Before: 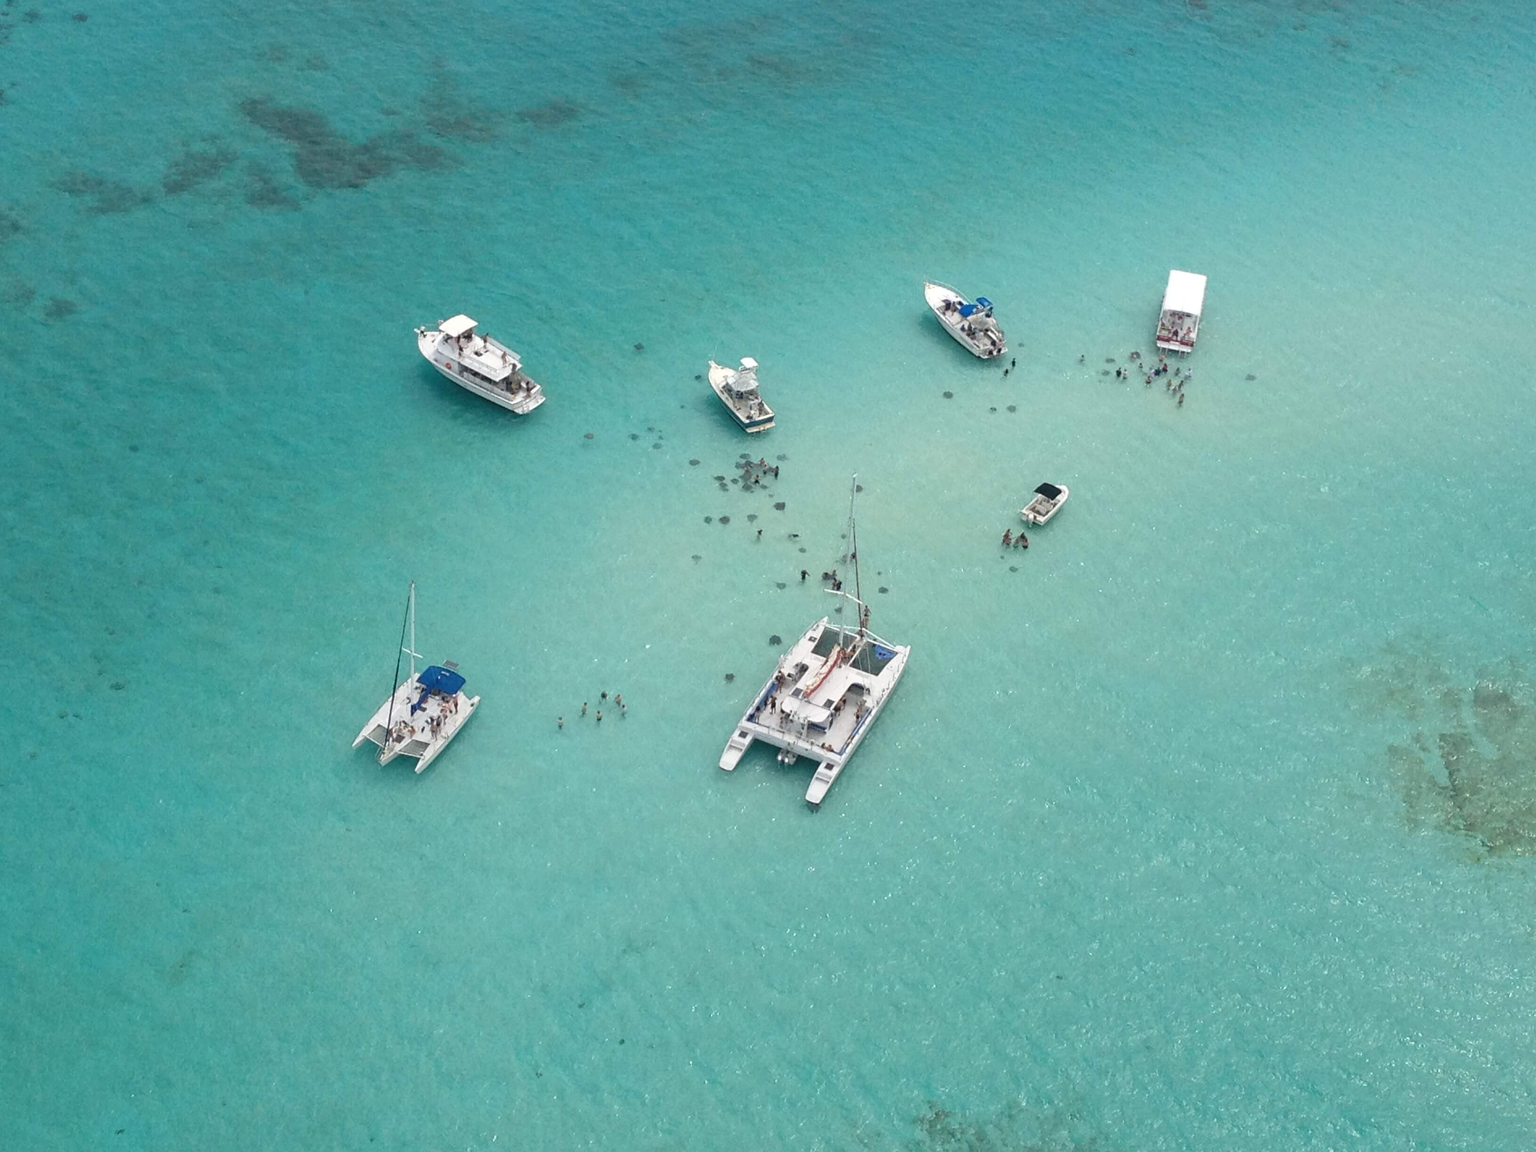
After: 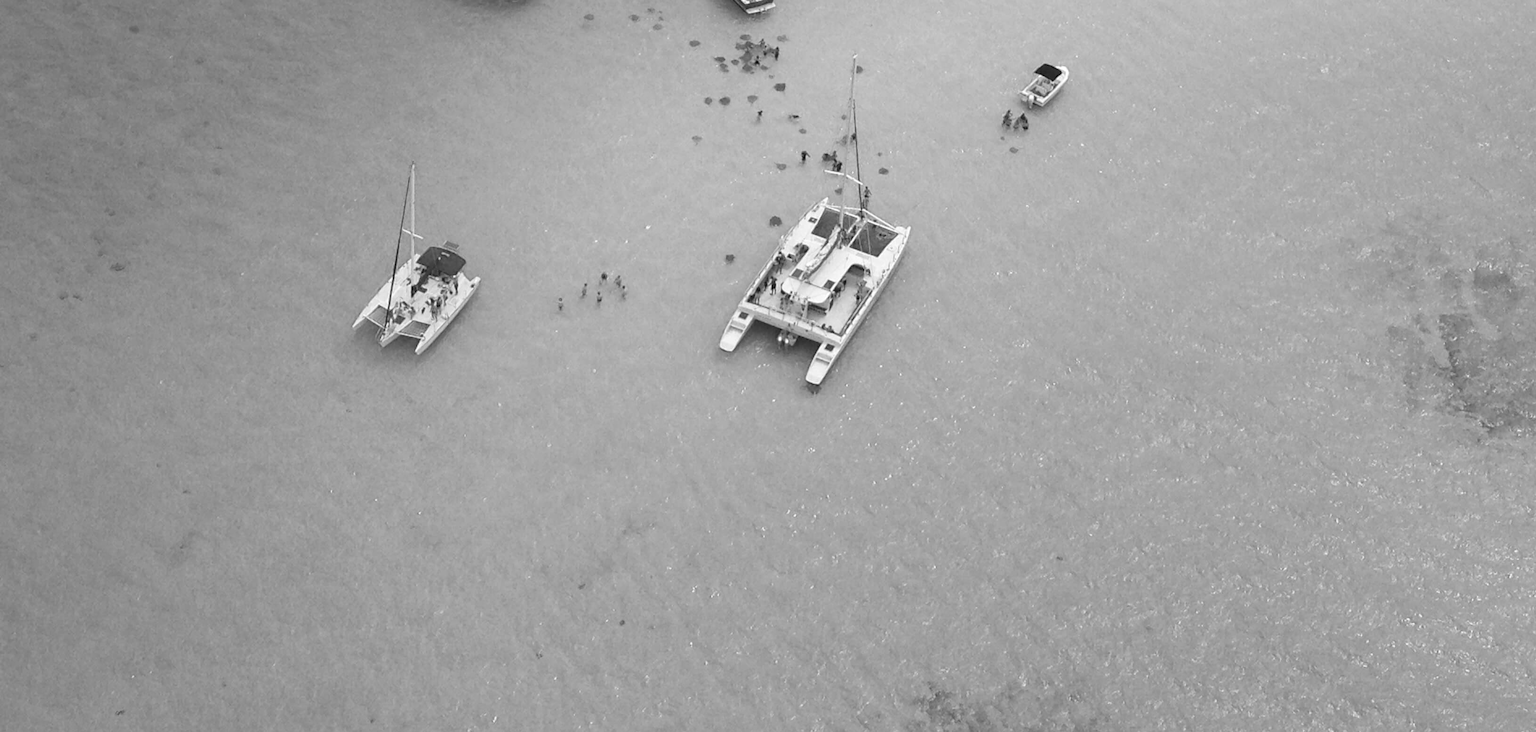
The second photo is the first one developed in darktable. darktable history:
monochrome: on, module defaults
crop and rotate: top 36.435%
tone equalizer: on, module defaults
